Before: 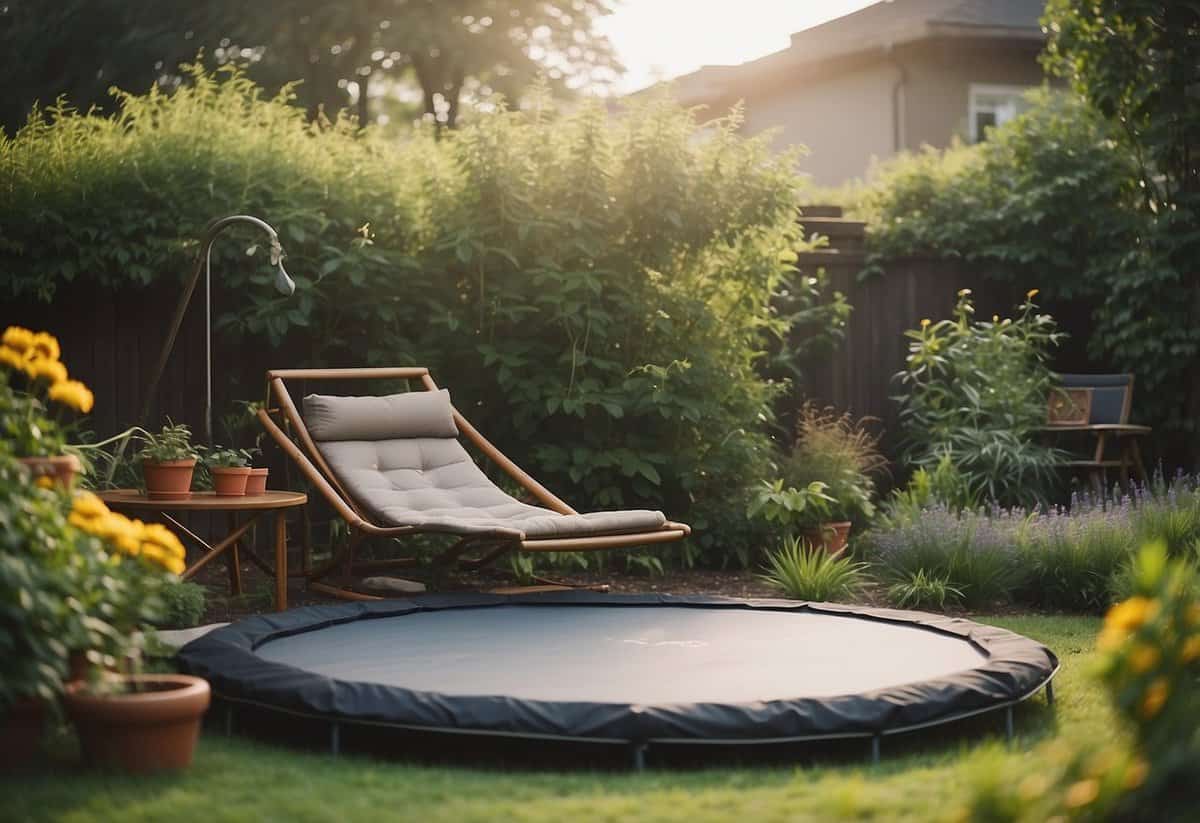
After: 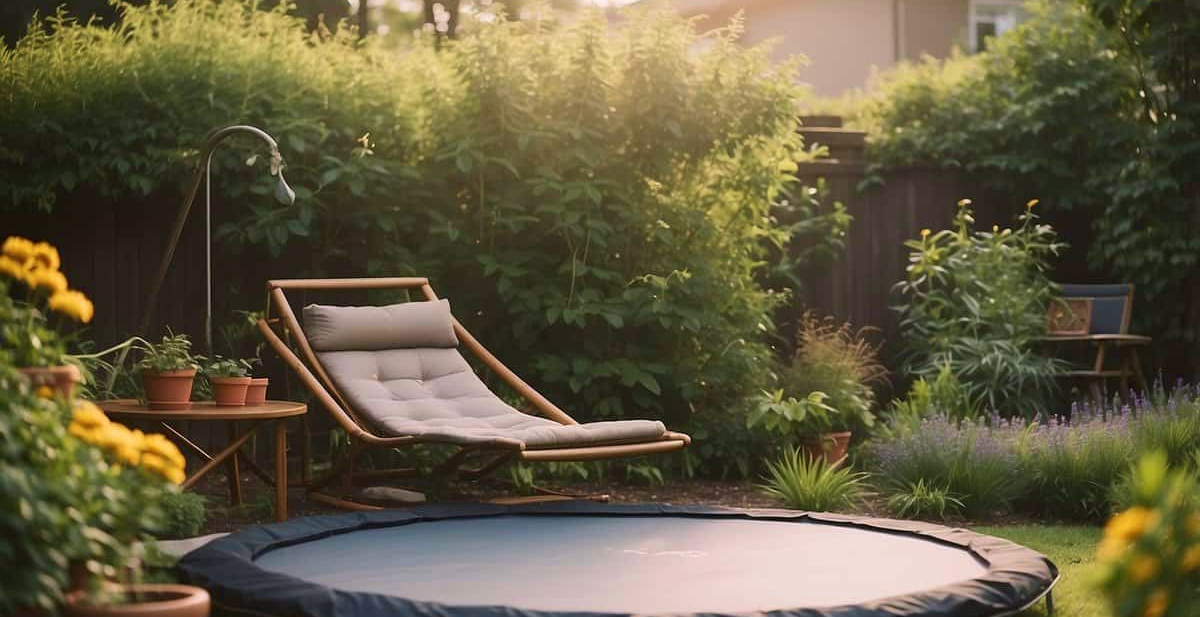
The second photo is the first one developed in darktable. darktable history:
velvia: strength 28.6%
color correction: highlights a* 2.94, highlights b* -1.37, shadows a* -0.108, shadows b* 2.49, saturation 0.984
crop: top 11.041%, bottom 13.962%
